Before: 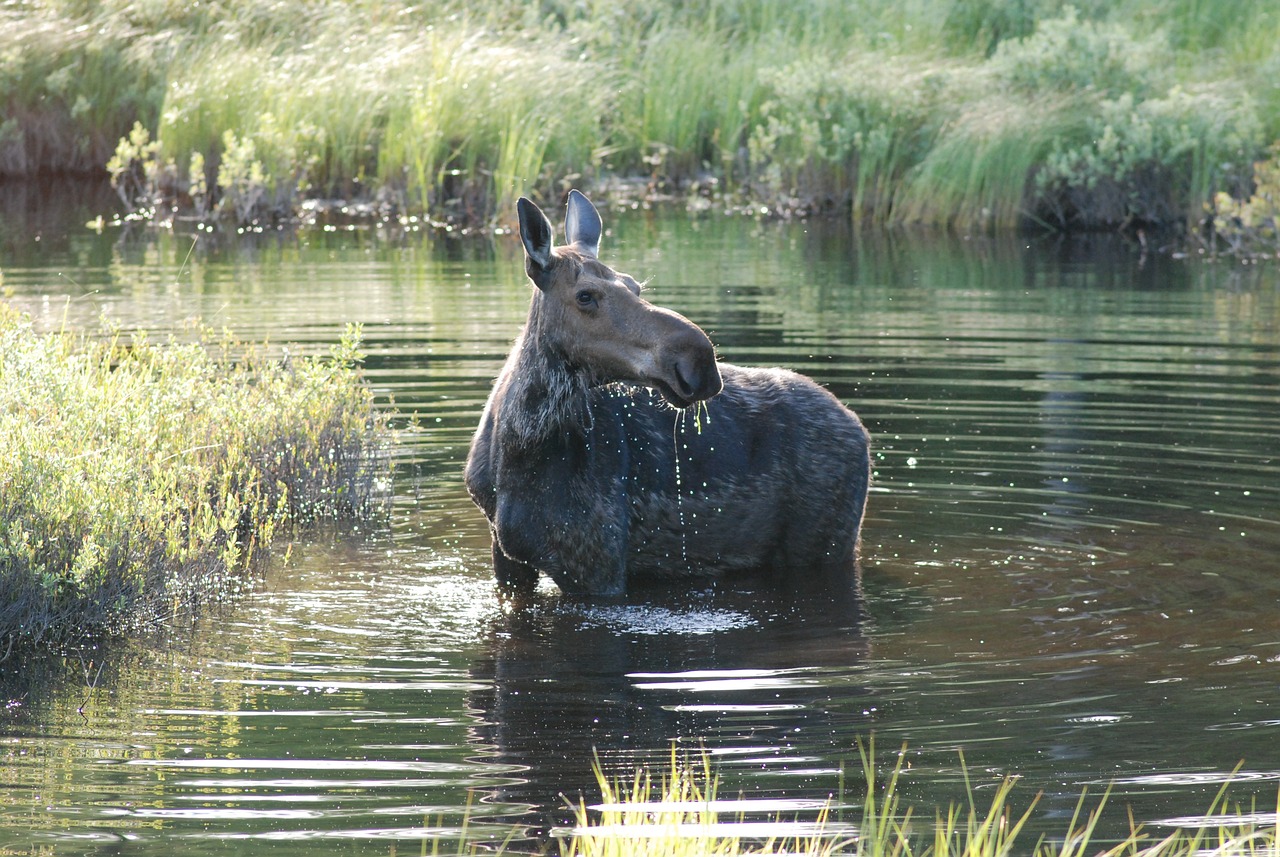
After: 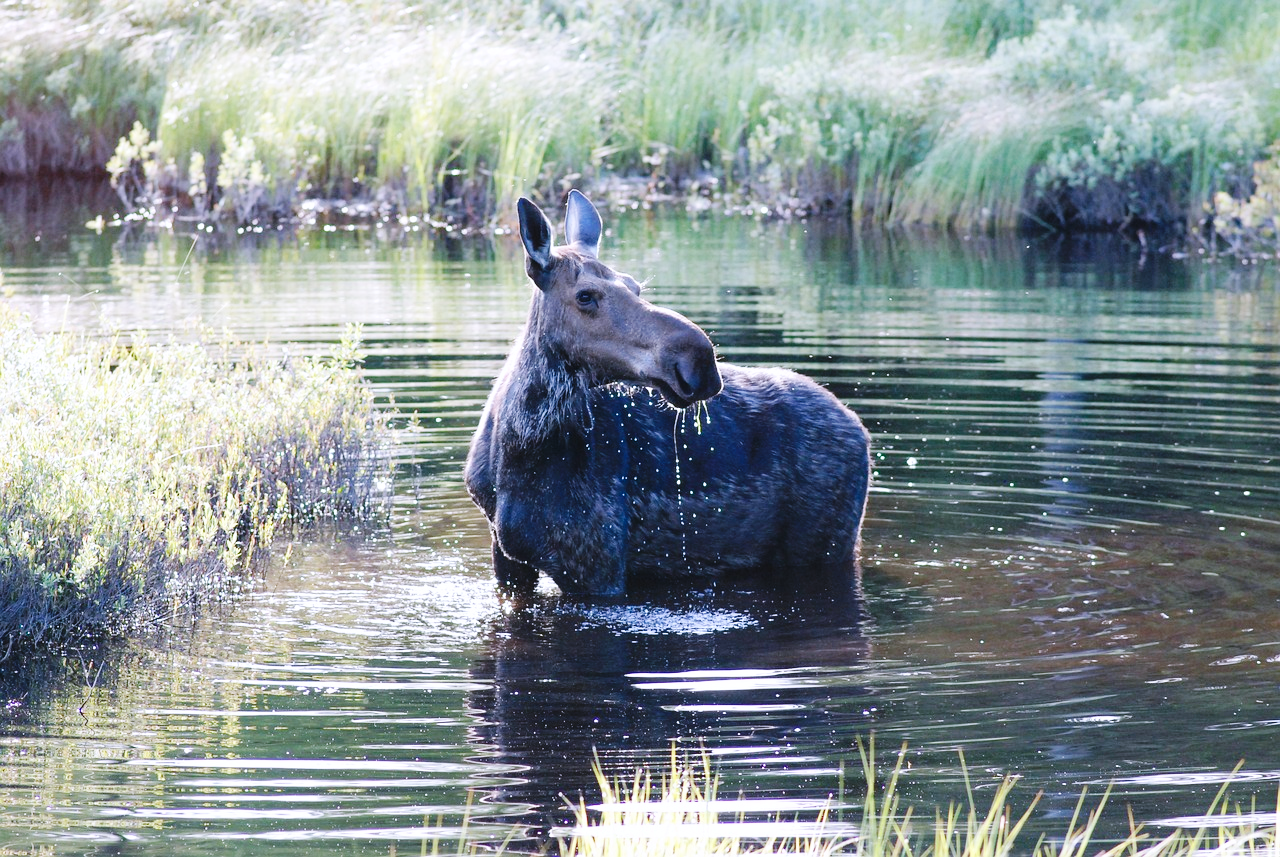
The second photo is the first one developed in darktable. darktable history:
base curve: curves: ch0 [(0, 0) (0.036, 0.025) (0.121, 0.166) (0.206, 0.329) (0.605, 0.79) (1, 1)], preserve colors none
white balance: emerald 1
color calibration: output R [1.063, -0.012, -0.003, 0], output B [-0.079, 0.047, 1, 0], illuminant custom, x 0.389, y 0.387, temperature 3838.64 K
